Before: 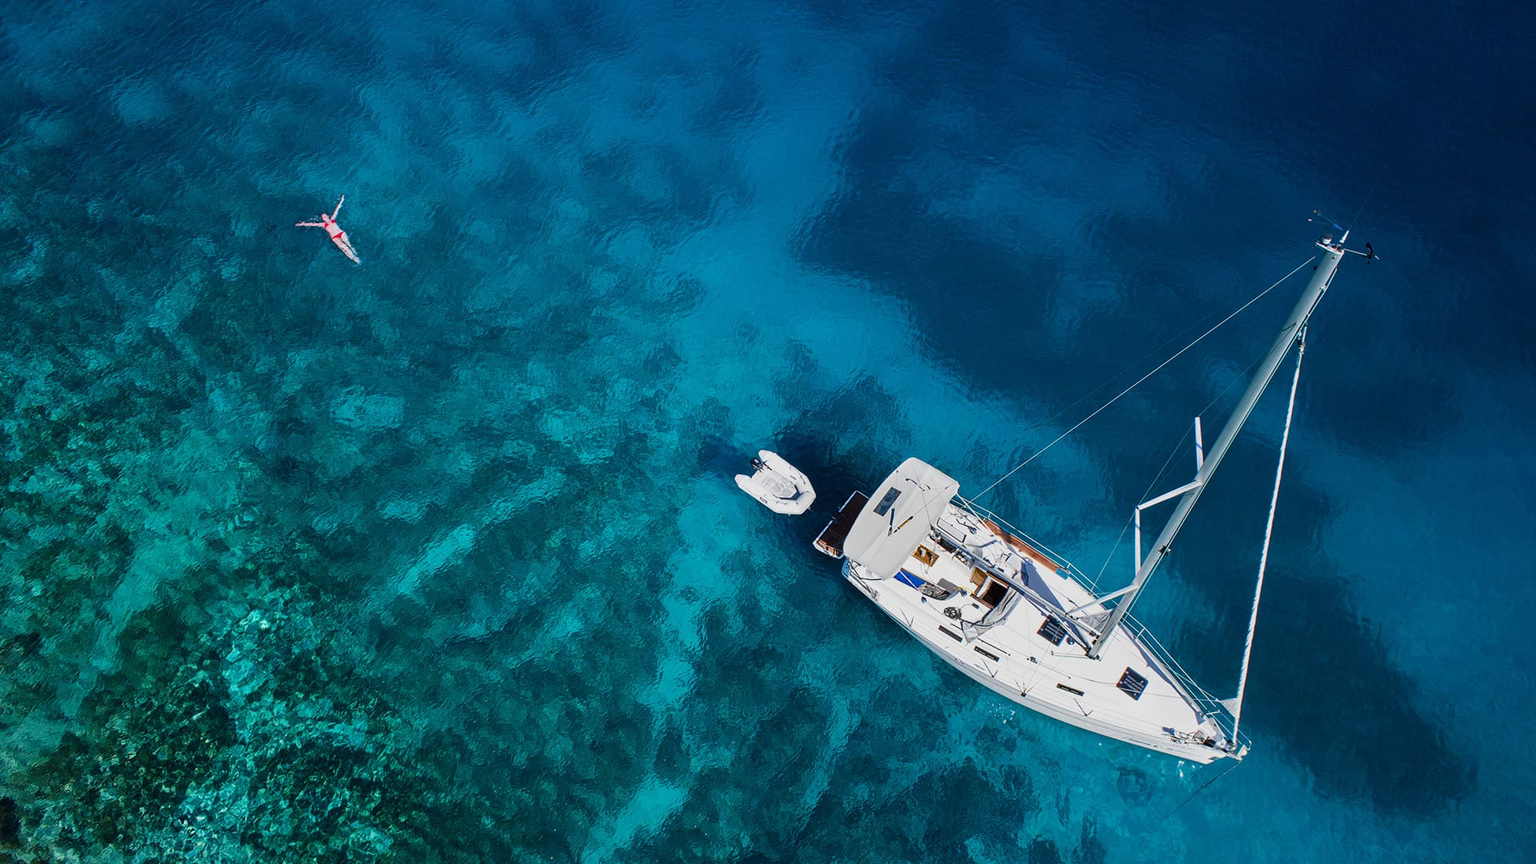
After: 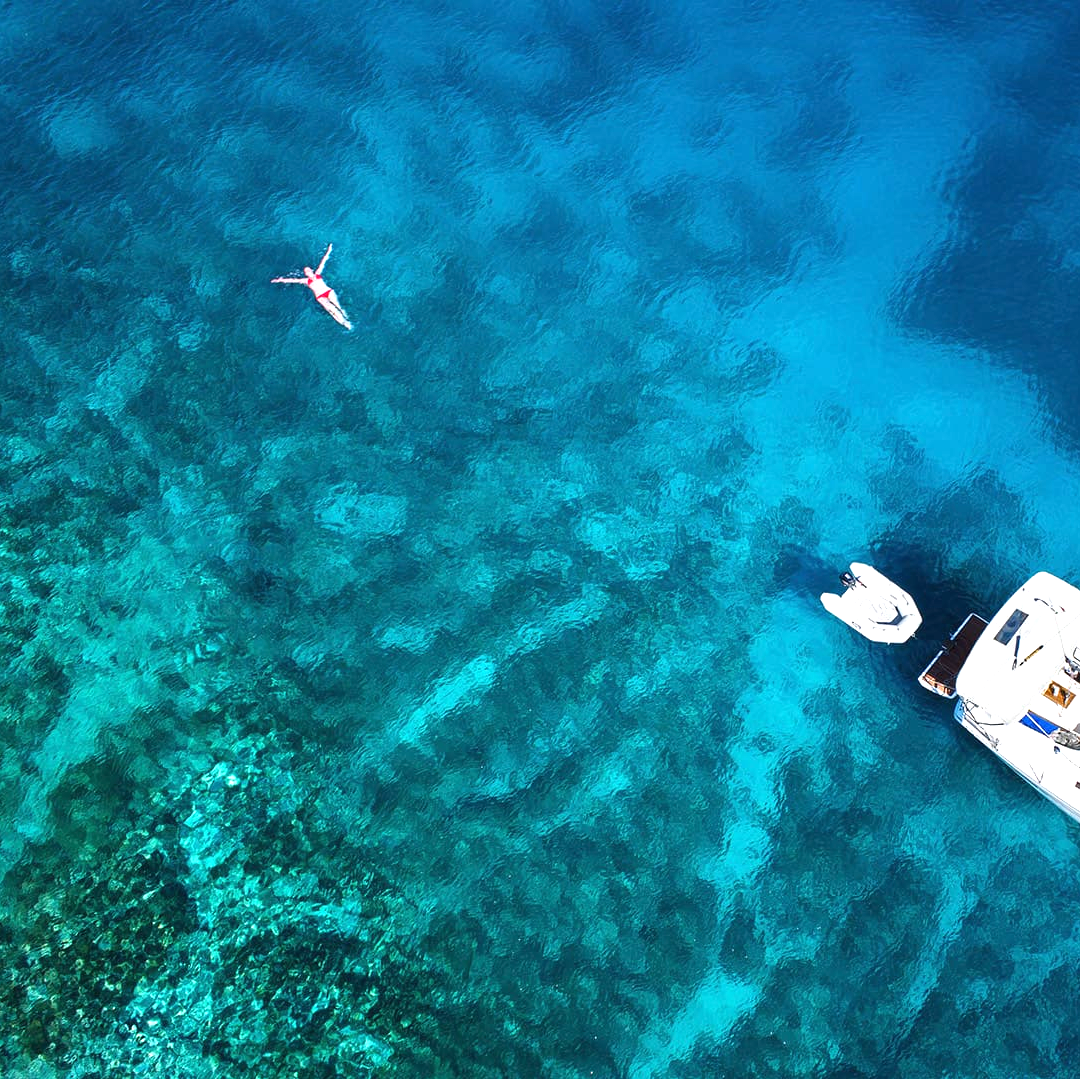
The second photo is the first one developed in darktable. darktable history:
exposure: black level correction 0, exposure 1.015 EV, compensate exposure bias true, compensate highlight preservation false
crop: left 5.114%, right 38.589%
